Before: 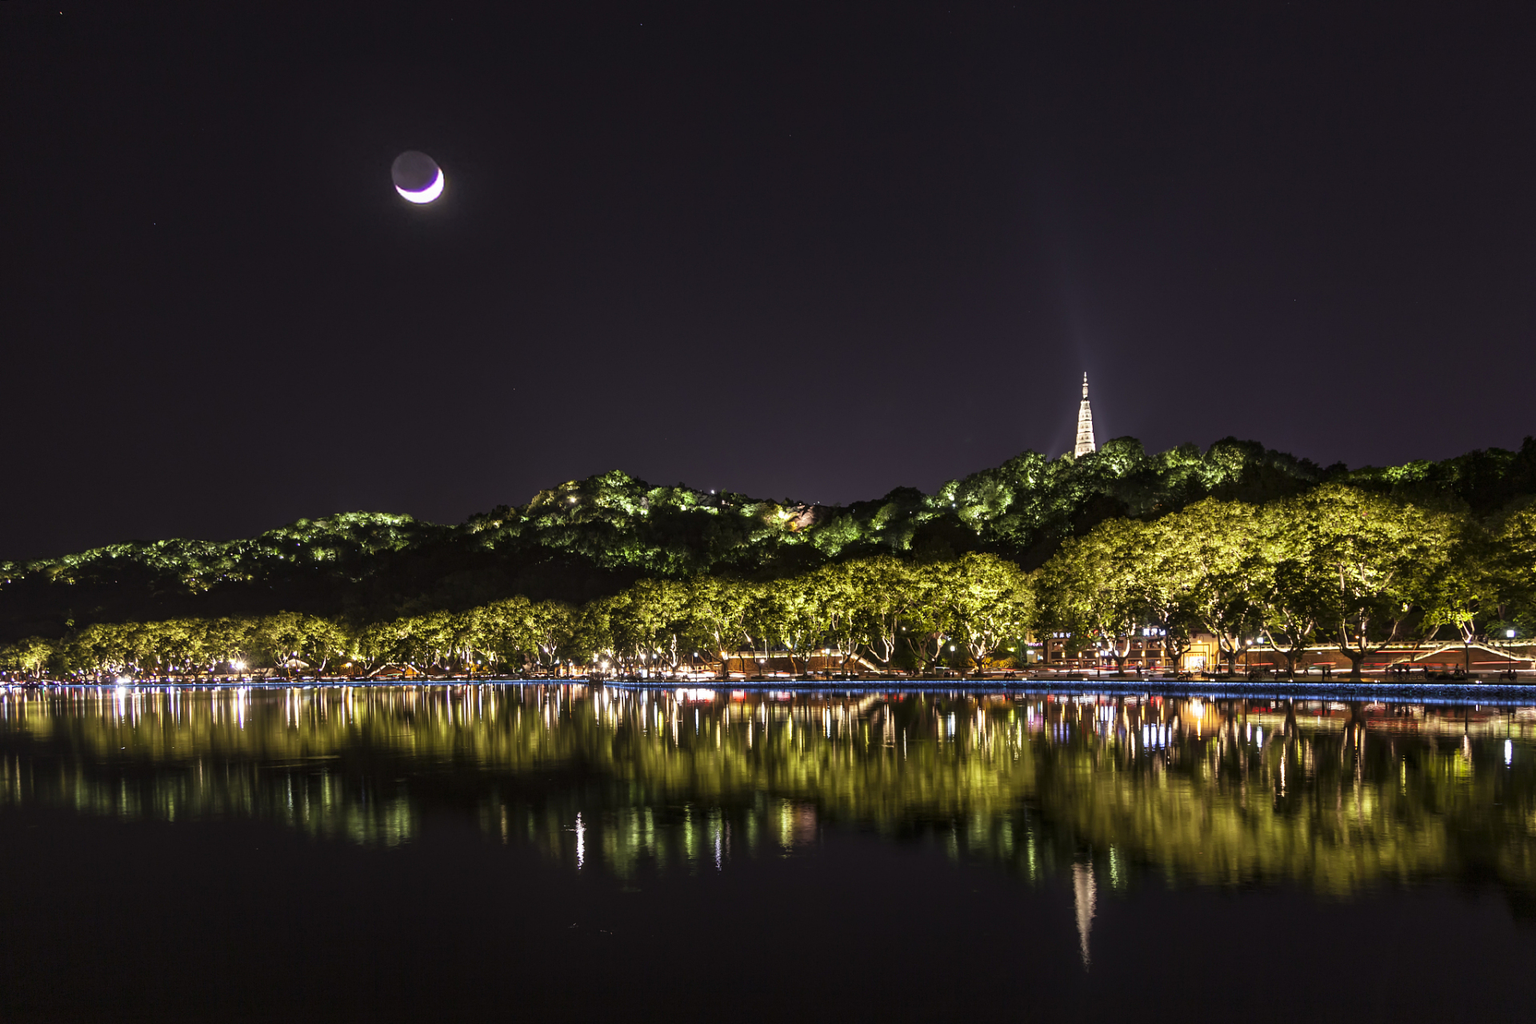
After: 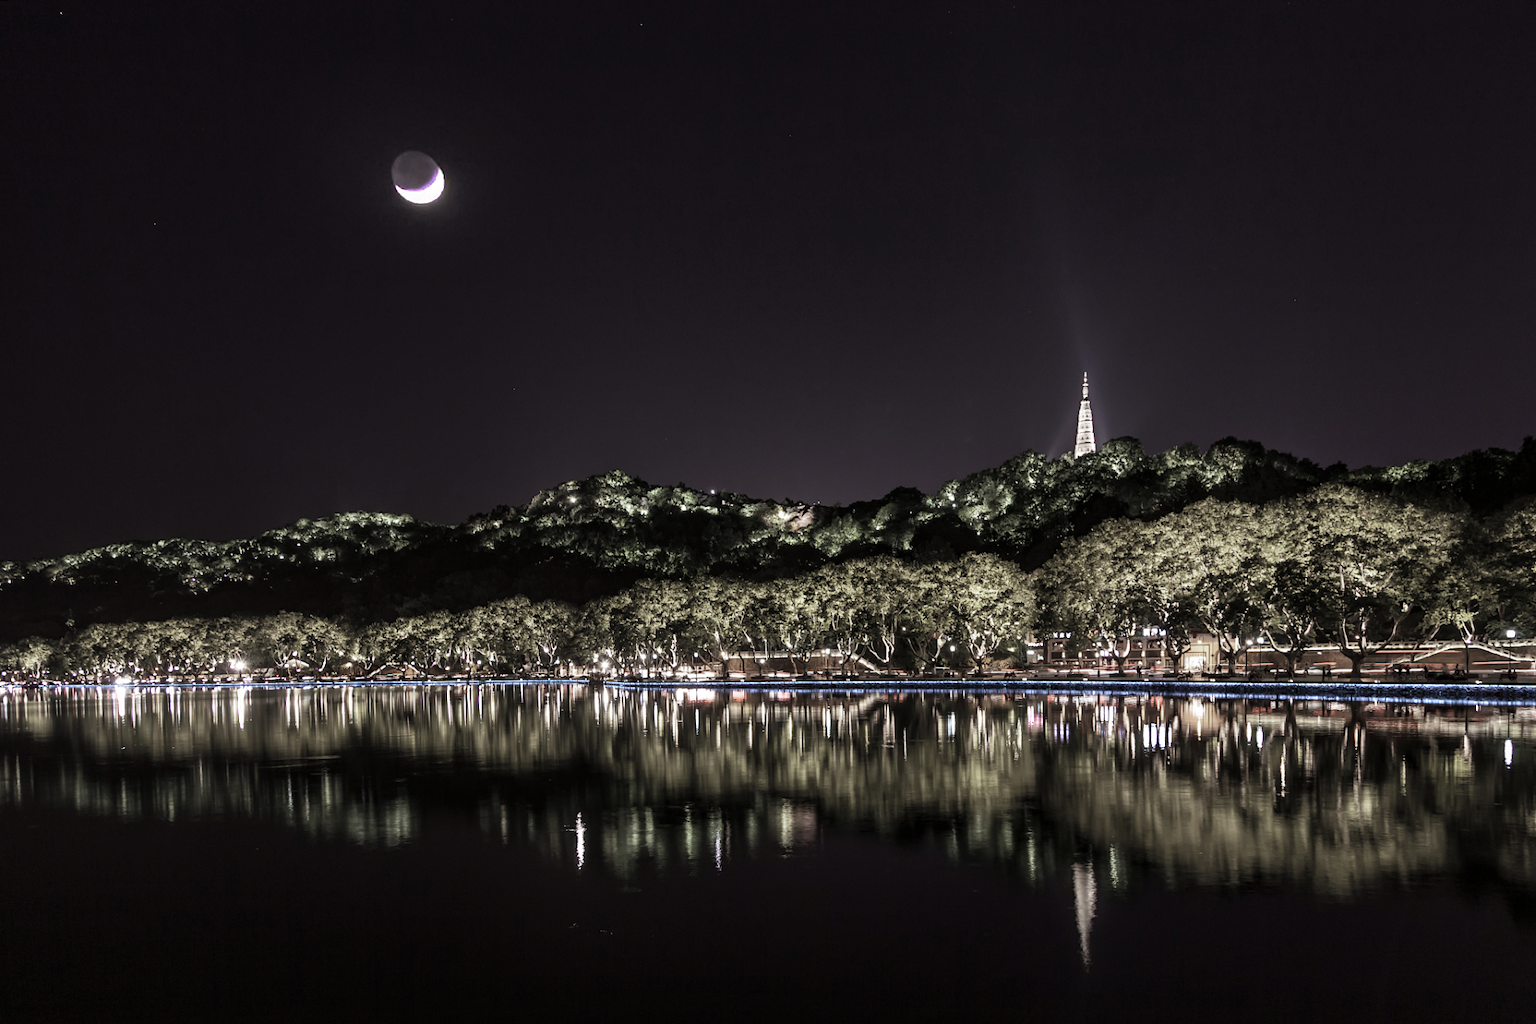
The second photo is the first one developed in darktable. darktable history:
color zones: curves: ch0 [(0, 0.613) (0.01, 0.613) (0.245, 0.448) (0.498, 0.529) (0.642, 0.665) (0.879, 0.777) (0.99, 0.613)]; ch1 [(0, 0.272) (0.219, 0.127) (0.724, 0.346)]
